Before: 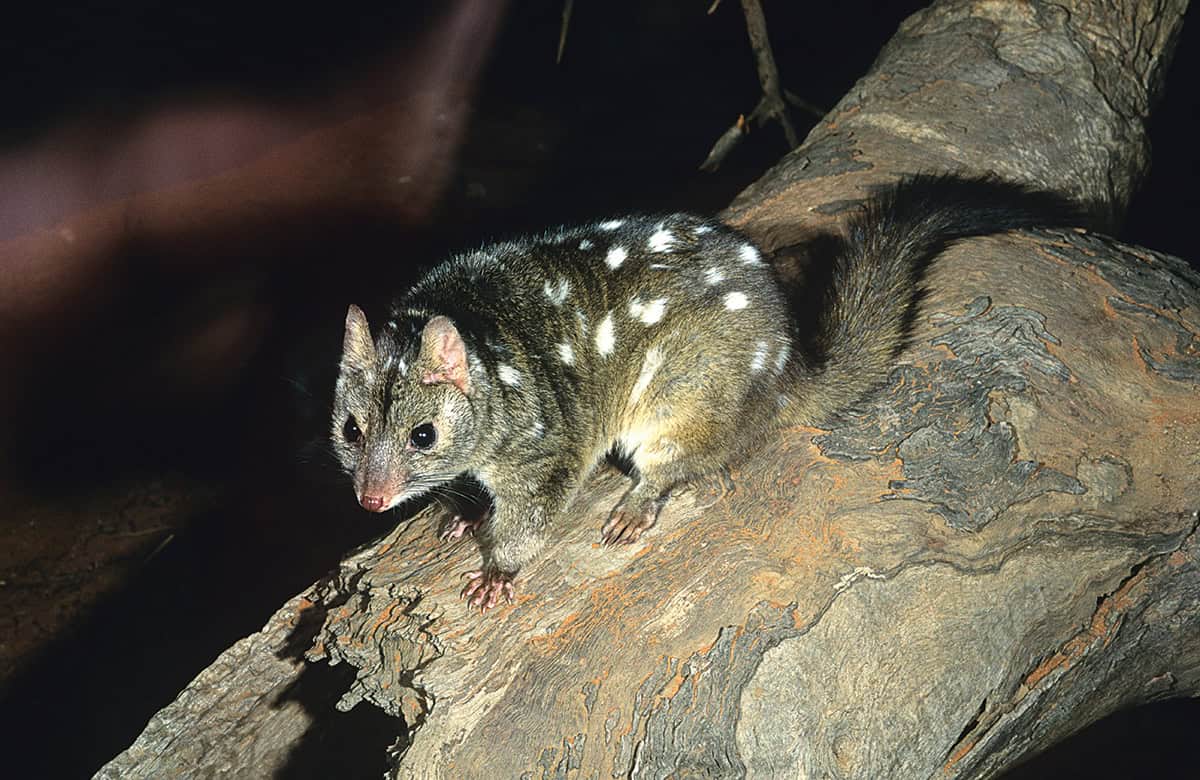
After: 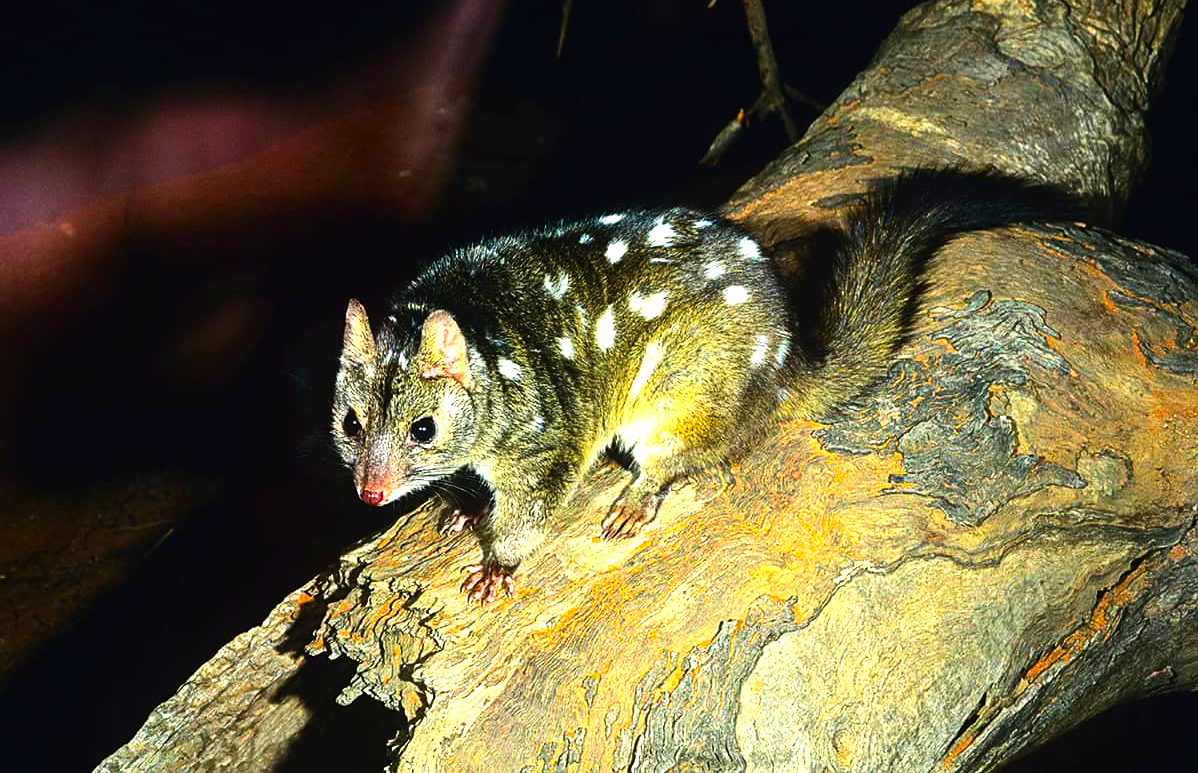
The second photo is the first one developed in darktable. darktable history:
crop: top 0.883%, right 0.093%
color correction: highlights b* -0.022, saturation 2.16
tone equalizer: -8 EV -1.1 EV, -7 EV -1 EV, -6 EV -0.875 EV, -5 EV -0.59 EV, -3 EV 0.594 EV, -2 EV 0.888 EV, -1 EV 0.995 EV, +0 EV 1.07 EV, edges refinement/feathering 500, mask exposure compensation -1.57 EV, preserve details no
